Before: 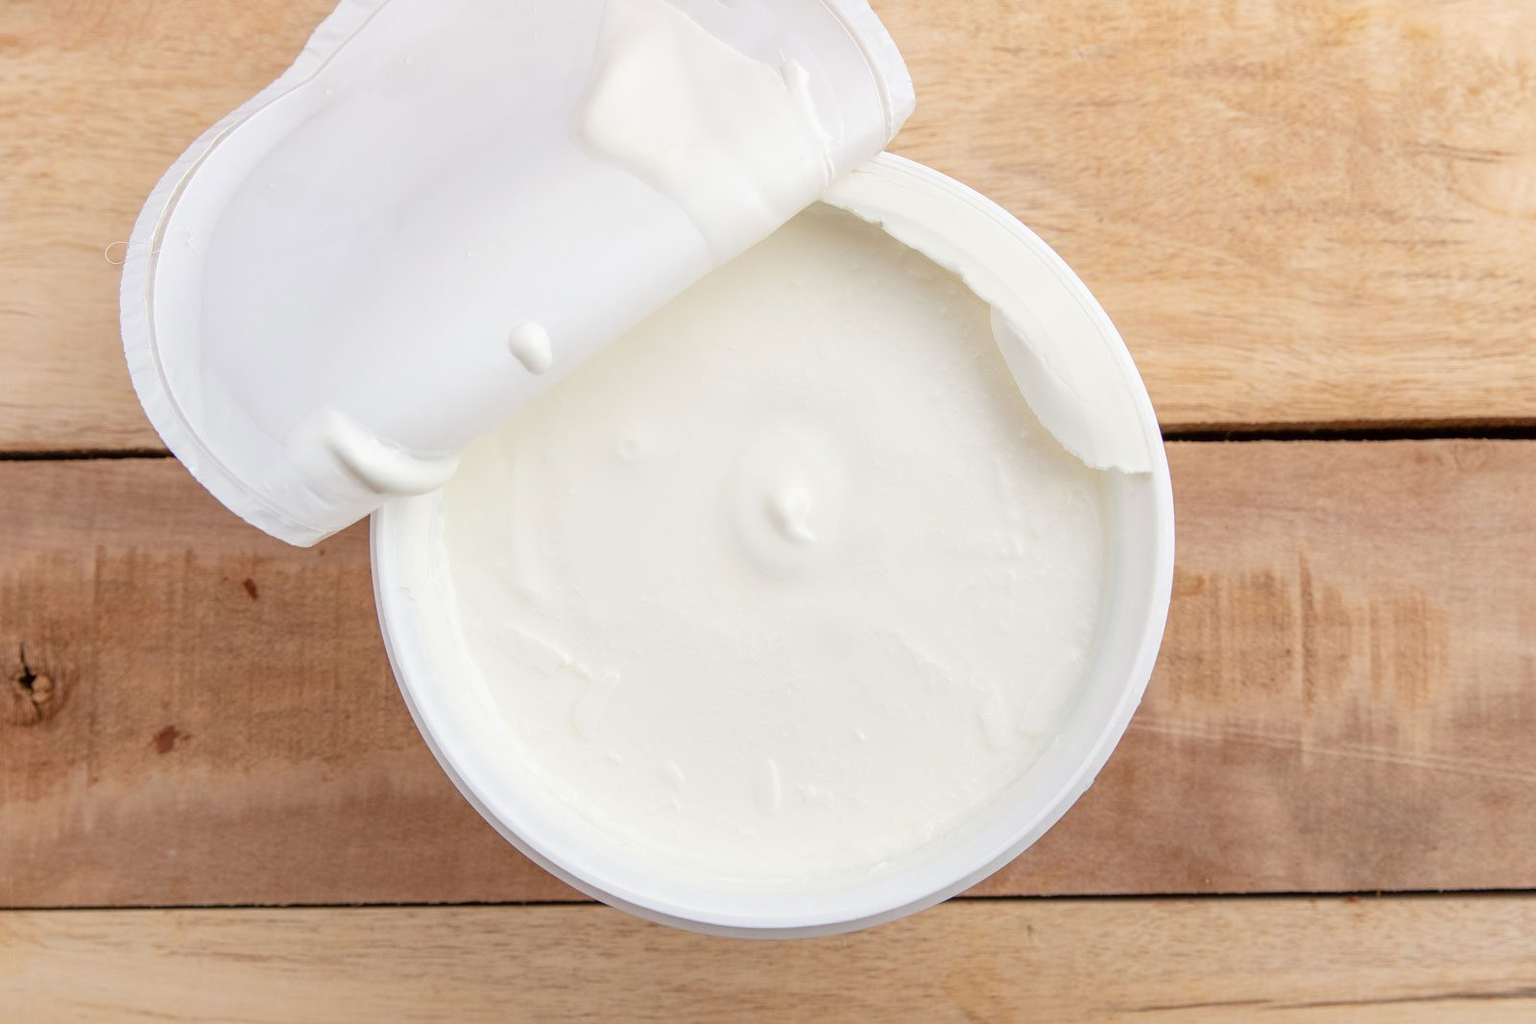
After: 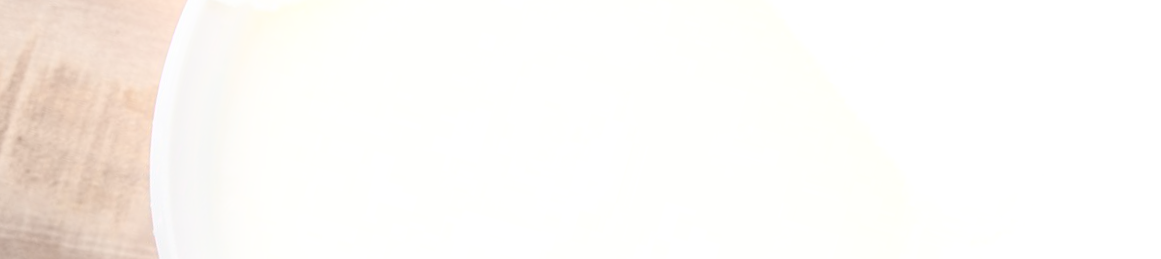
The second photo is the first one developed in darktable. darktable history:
color zones: curves: ch0 [(0, 0.6) (0.129, 0.585) (0.193, 0.596) (0.429, 0.5) (0.571, 0.5) (0.714, 0.5) (0.857, 0.5) (1, 0.6)]; ch1 [(0, 0.453) (0.112, 0.245) (0.213, 0.252) (0.429, 0.233) (0.571, 0.231) (0.683, 0.242) (0.857, 0.296) (1, 0.453)]
crop and rotate: angle 16.12°, top 30.835%, bottom 35.653%
exposure: black level correction 0.009, exposure 0.014 EV, compensate highlight preservation false
bloom: on, module defaults
local contrast: mode bilateral grid, contrast 20, coarseness 50, detail 120%, midtone range 0.2
